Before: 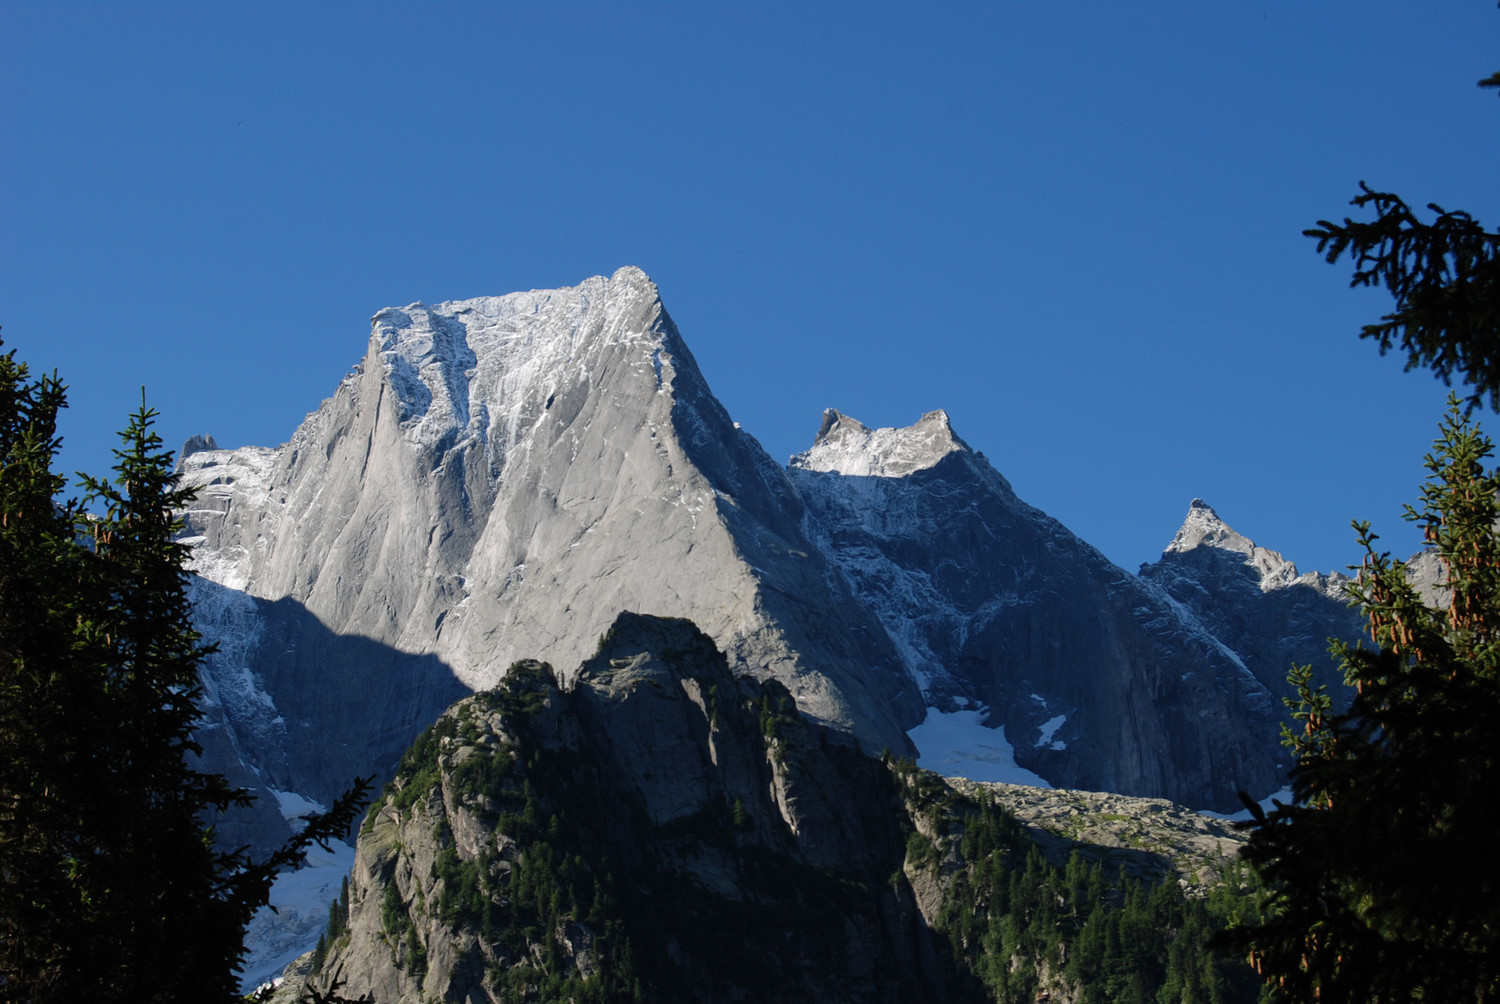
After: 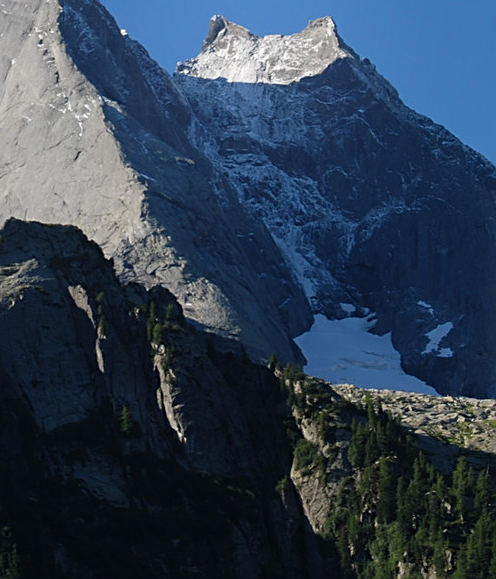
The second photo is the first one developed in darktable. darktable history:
sharpen: on, module defaults
crop: left 40.878%, top 39.176%, right 25.993%, bottom 3.081%
bloom: on, module defaults
